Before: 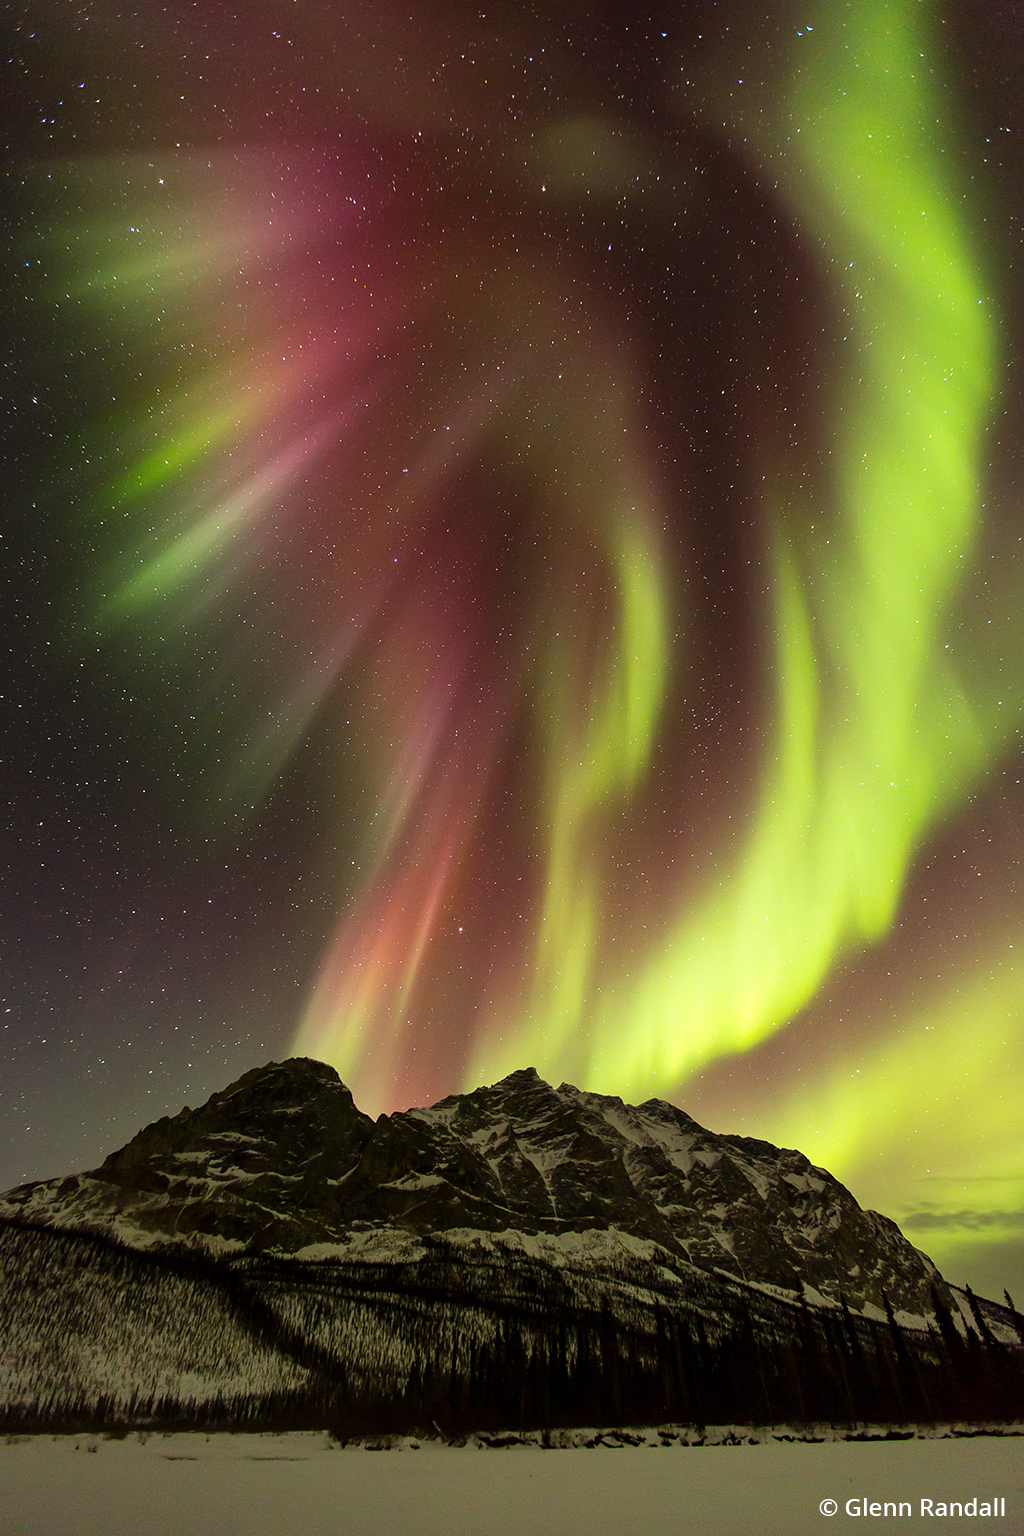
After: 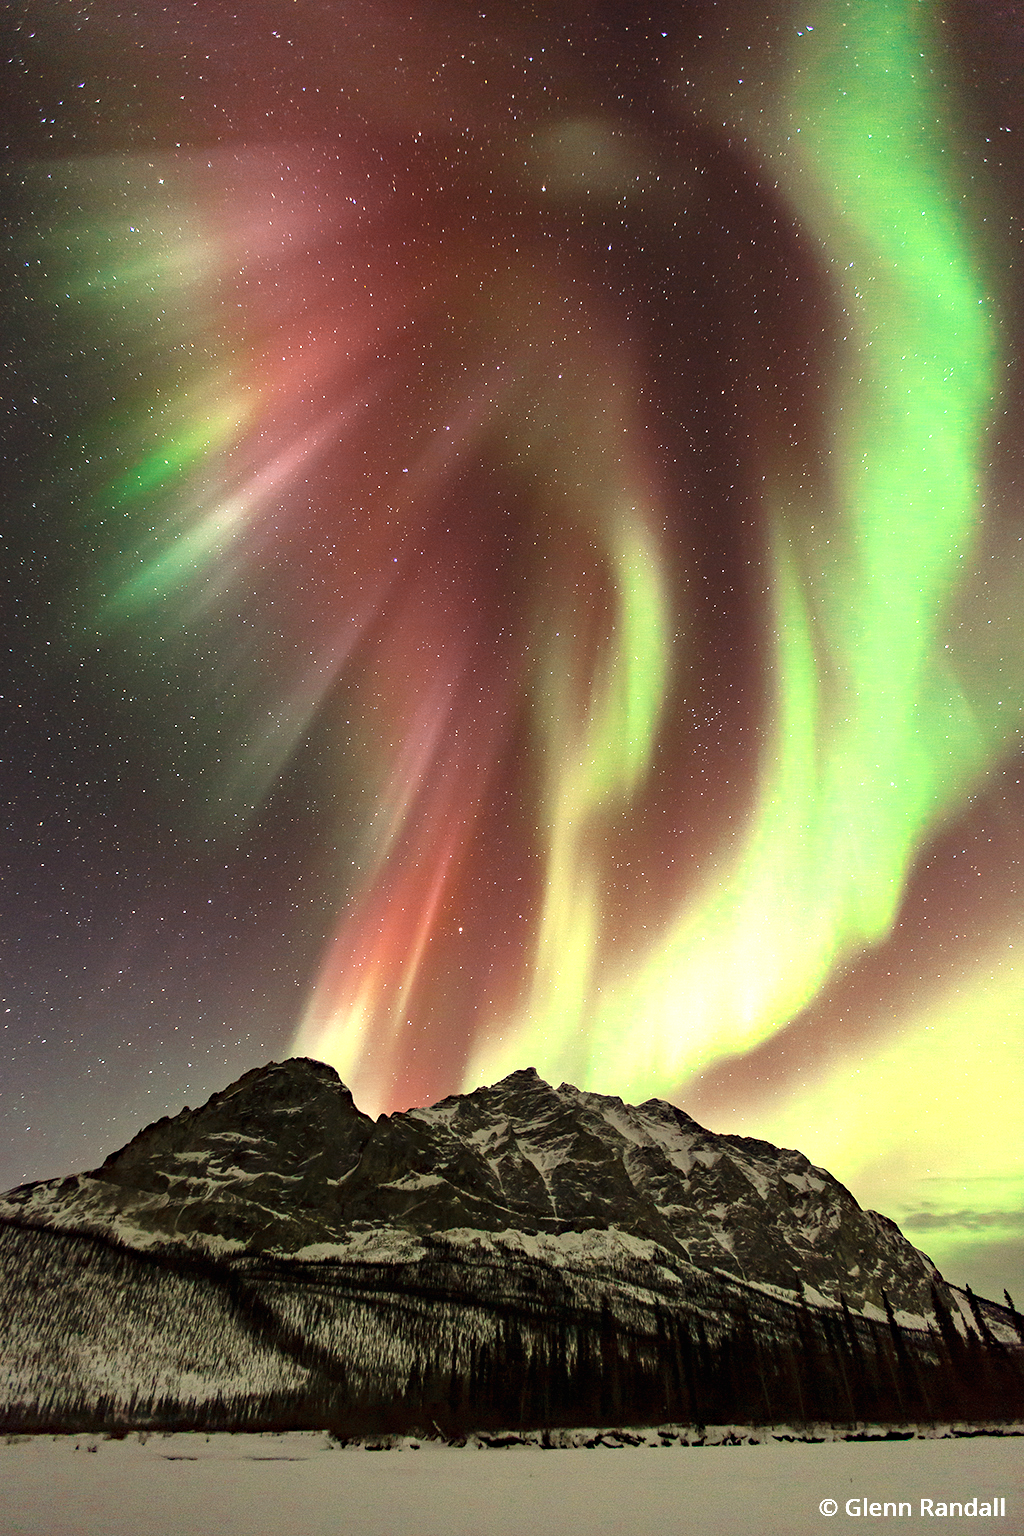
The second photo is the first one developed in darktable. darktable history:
haze removal: compatibility mode true, adaptive false
exposure: black level correction 0, exposure 1.125 EV, compensate highlight preservation false
color zones: curves: ch0 [(0, 0.5) (0.125, 0.4) (0.25, 0.5) (0.375, 0.4) (0.5, 0.4) (0.625, 0.35) (0.75, 0.35) (0.875, 0.5)]; ch1 [(0, 0.35) (0.125, 0.45) (0.25, 0.35) (0.375, 0.35) (0.5, 0.35) (0.625, 0.35) (0.75, 0.45) (0.875, 0.35)]; ch2 [(0, 0.6) (0.125, 0.5) (0.25, 0.5) (0.375, 0.6) (0.5, 0.6) (0.625, 0.5) (0.75, 0.5) (0.875, 0.5)]
